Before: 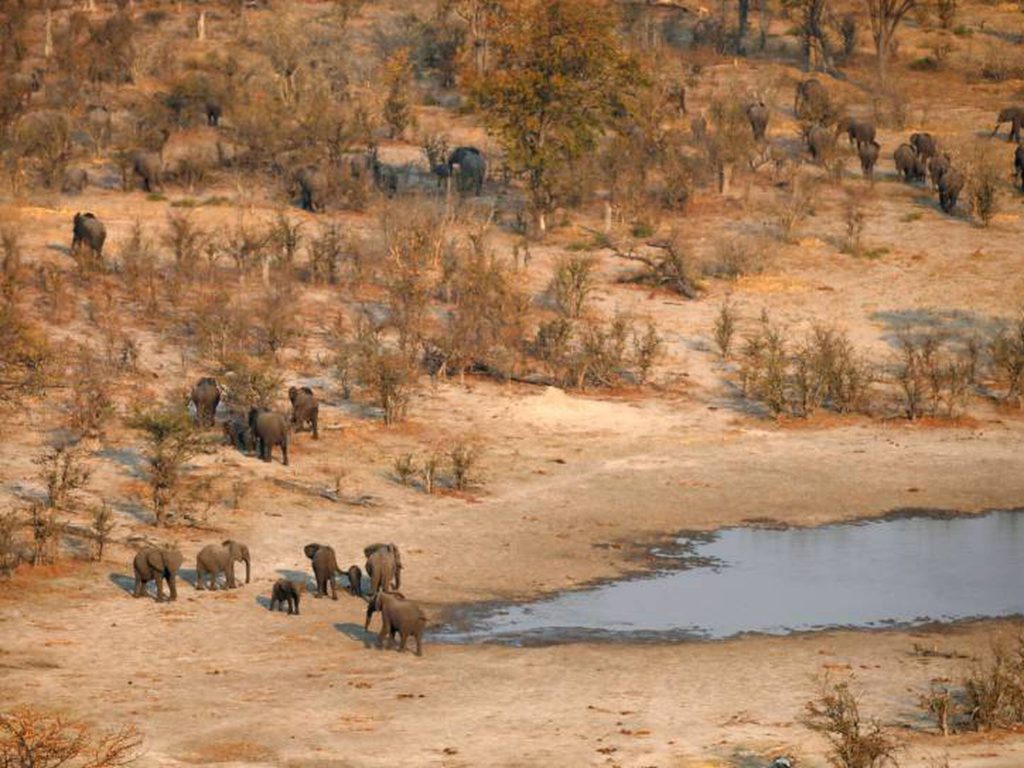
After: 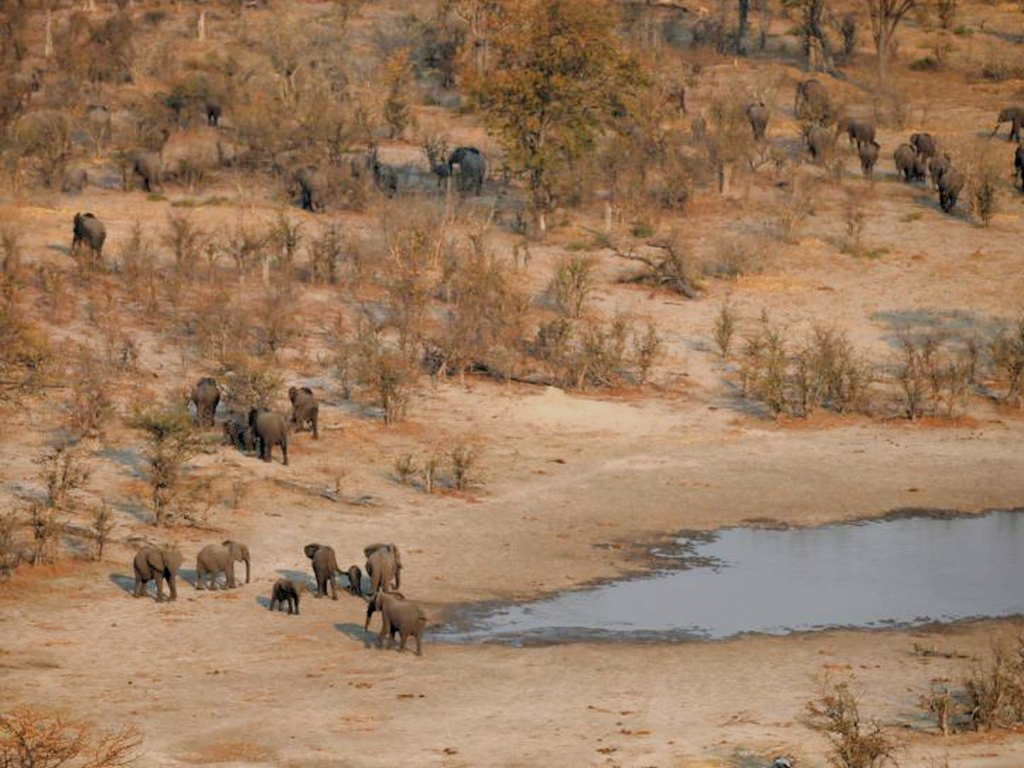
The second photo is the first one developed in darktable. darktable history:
color balance: contrast -15%
filmic rgb: black relative exposure -5.83 EV, white relative exposure 3.4 EV, hardness 3.68
